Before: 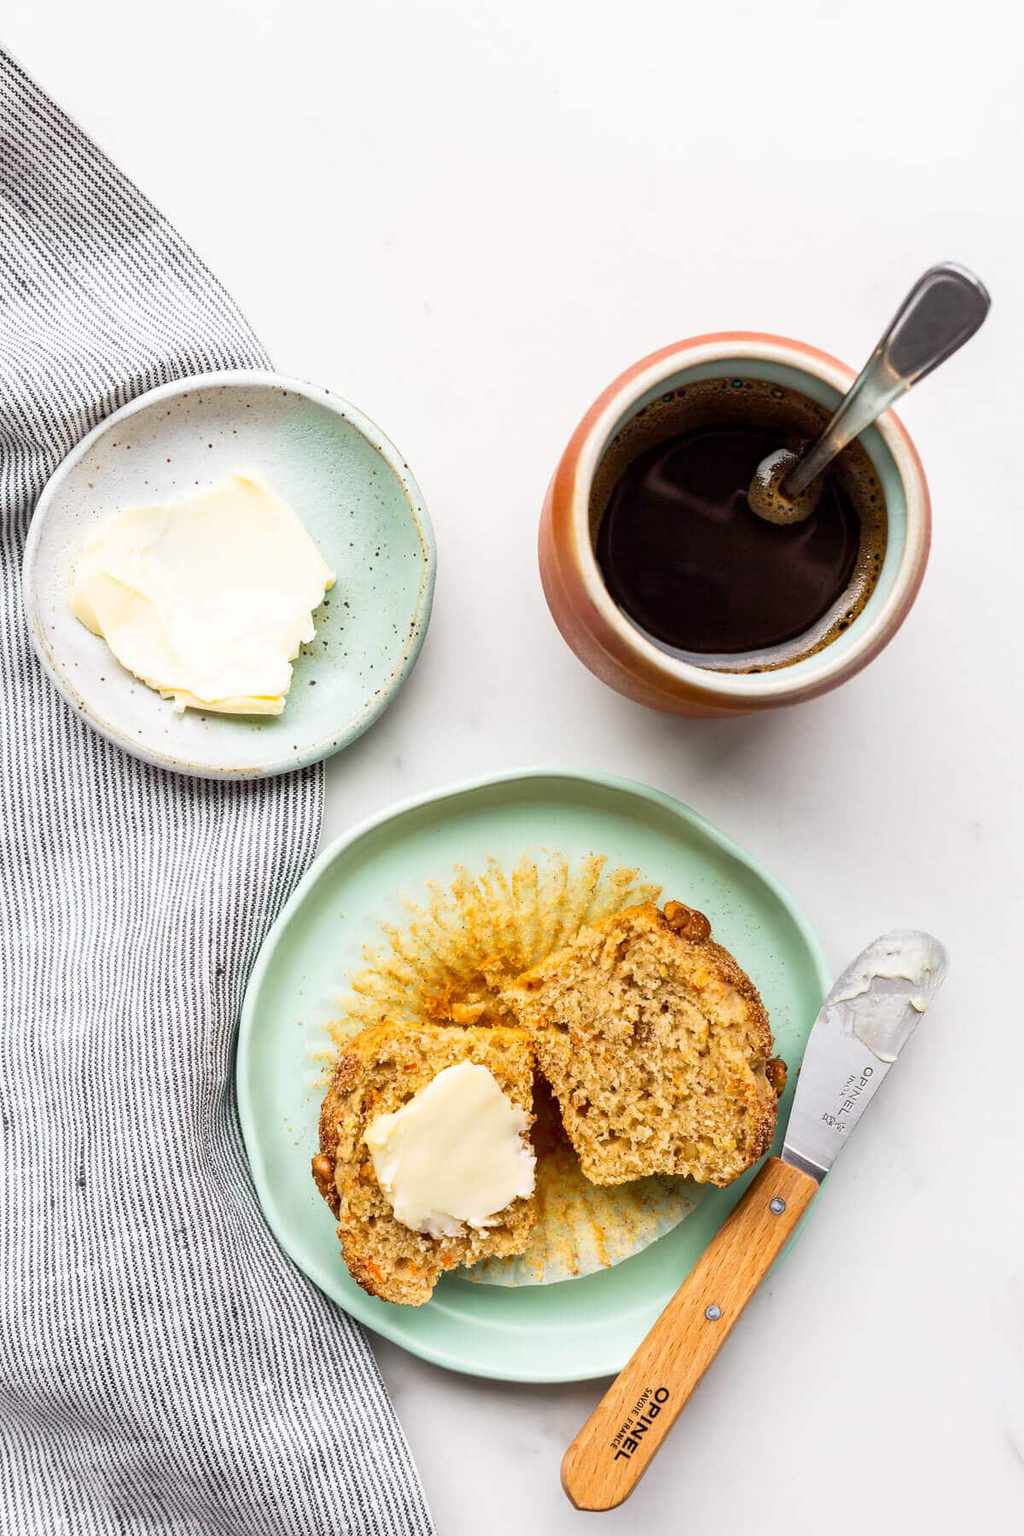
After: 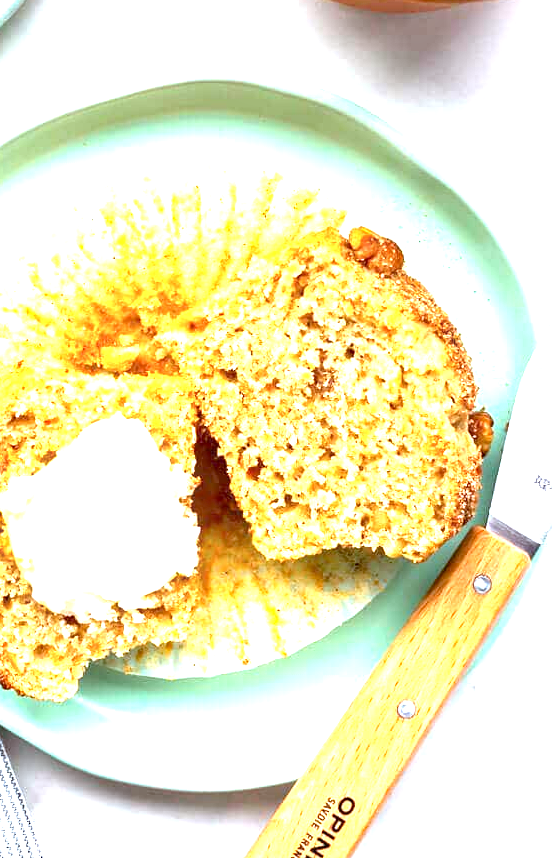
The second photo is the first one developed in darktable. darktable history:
exposure: black level correction 0.001, exposure 1.637 EV, compensate highlight preservation false
haze removal: compatibility mode true, adaptive false
color correction: highlights a* -4.06, highlights b* -10.95
crop: left 35.786%, top 46.101%, right 18.159%, bottom 6.202%
